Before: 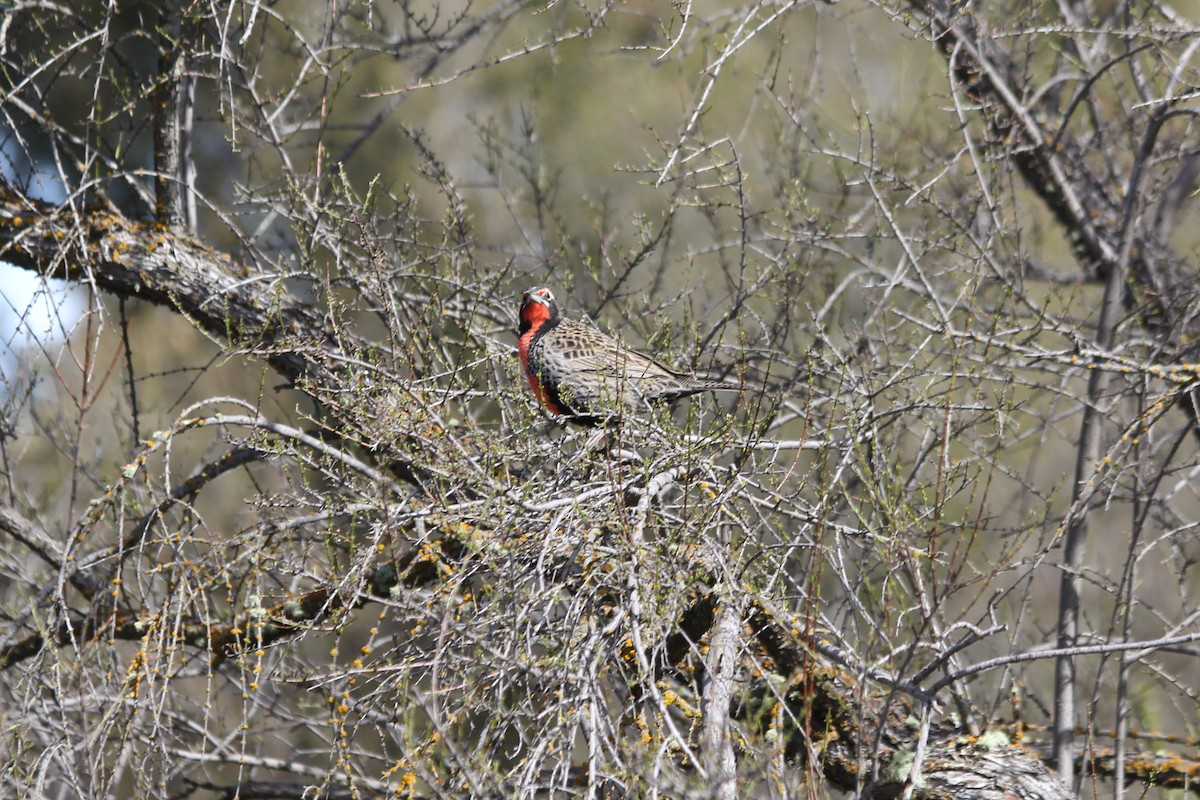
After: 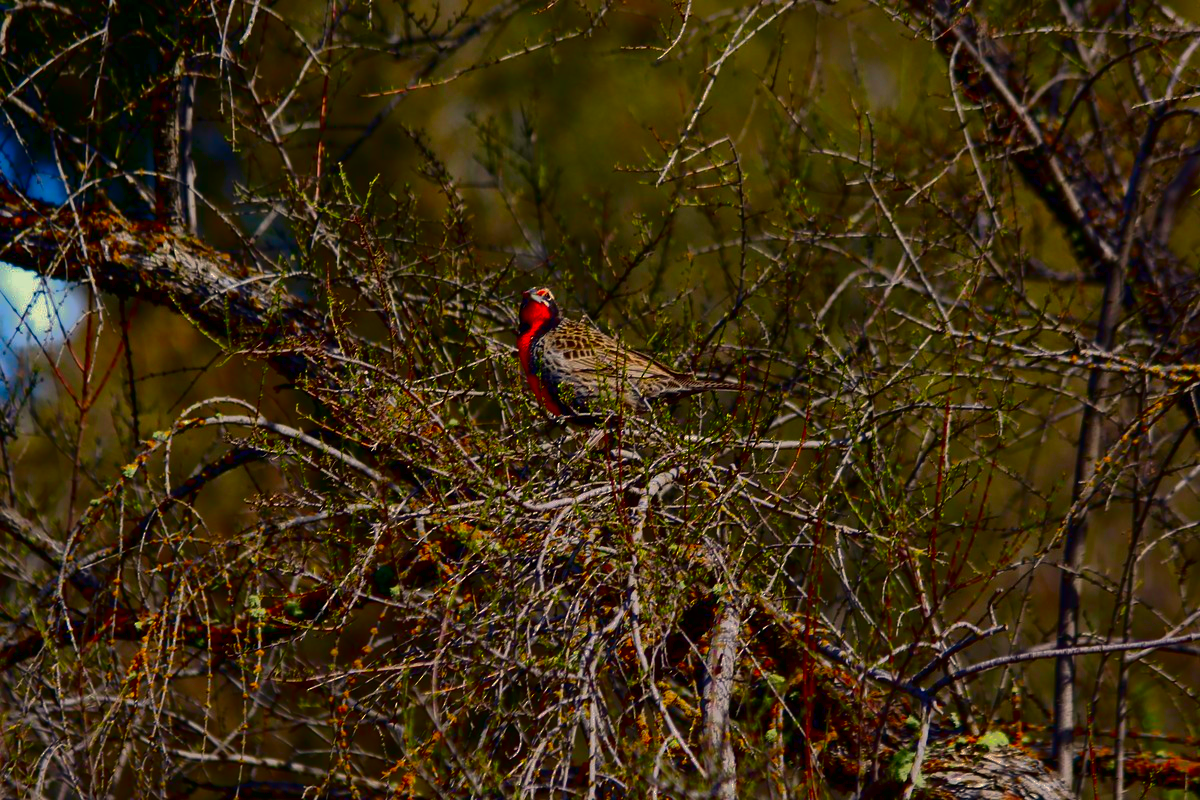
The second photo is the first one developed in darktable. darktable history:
contrast brightness saturation: brightness -0.995, saturation 0.985
shadows and highlights: shadows 38.1, highlights -74.09
color balance rgb: highlights gain › chroma 2.016%, highlights gain › hue 72.73°, perceptual saturation grading › global saturation 31.197%, global vibrance 20%
